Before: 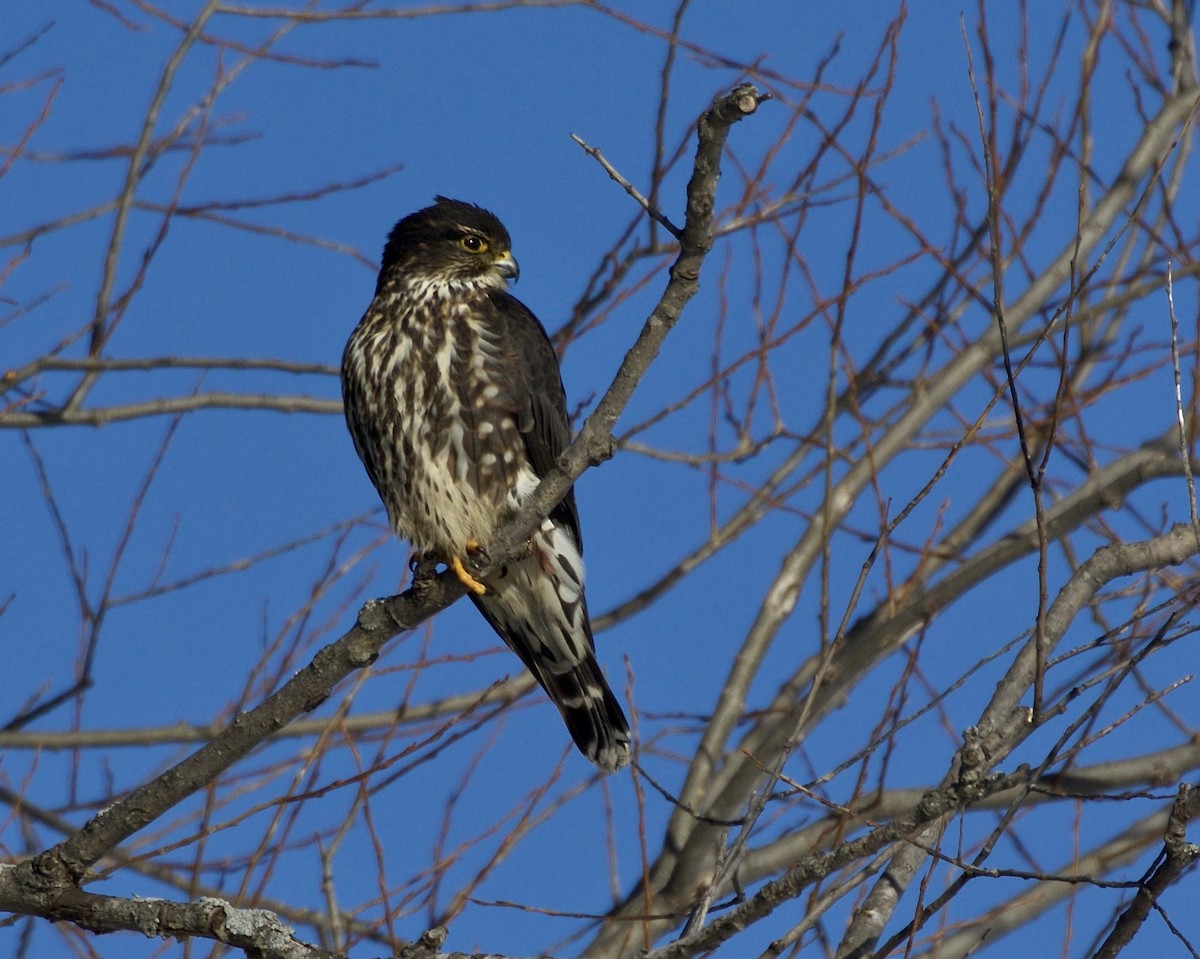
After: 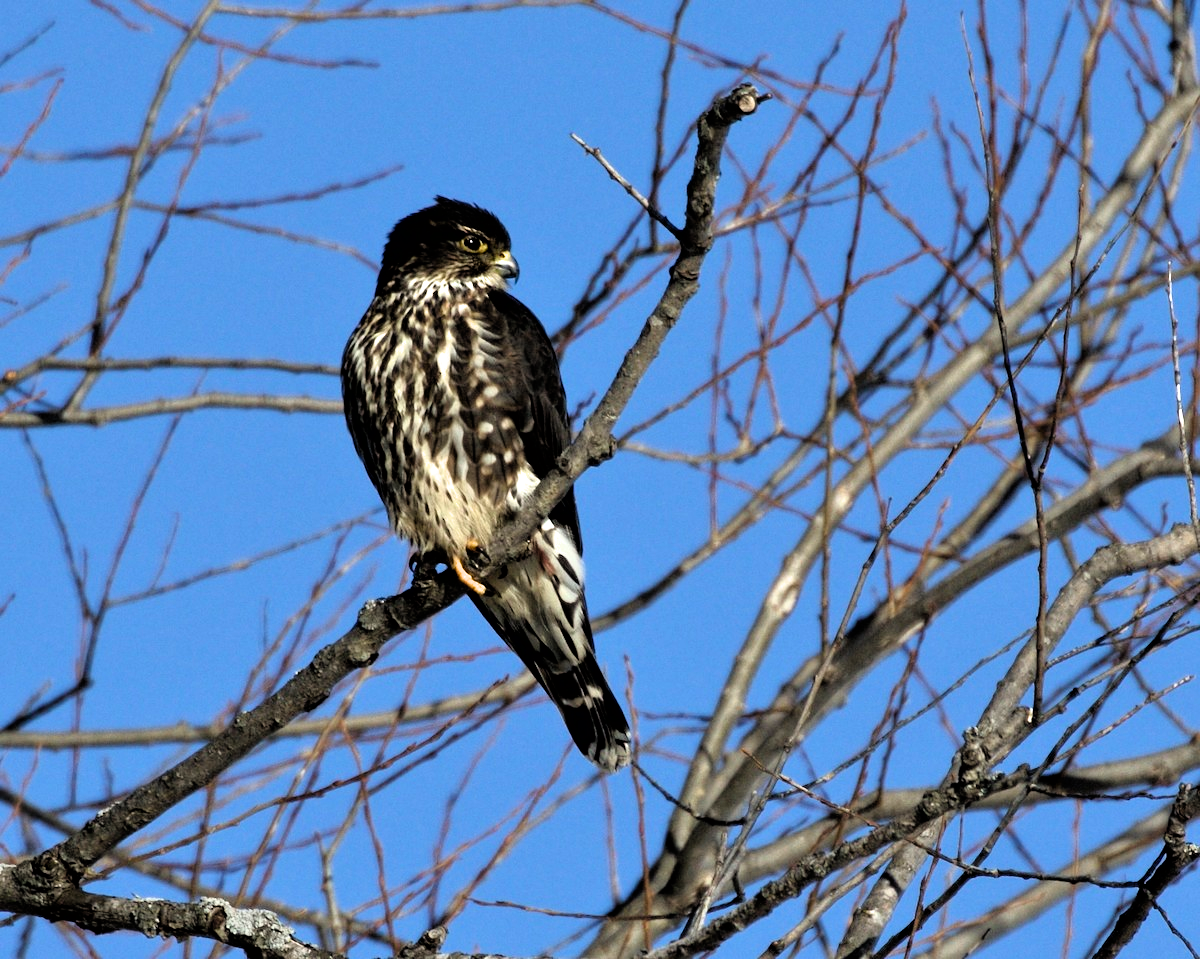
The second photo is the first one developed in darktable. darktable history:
filmic rgb: black relative exposure -3.64 EV, white relative exposure 2.44 EV, hardness 3.29, color science v6 (2022)
exposure: black level correction 0, exposure 0.693 EV, compensate highlight preservation false
